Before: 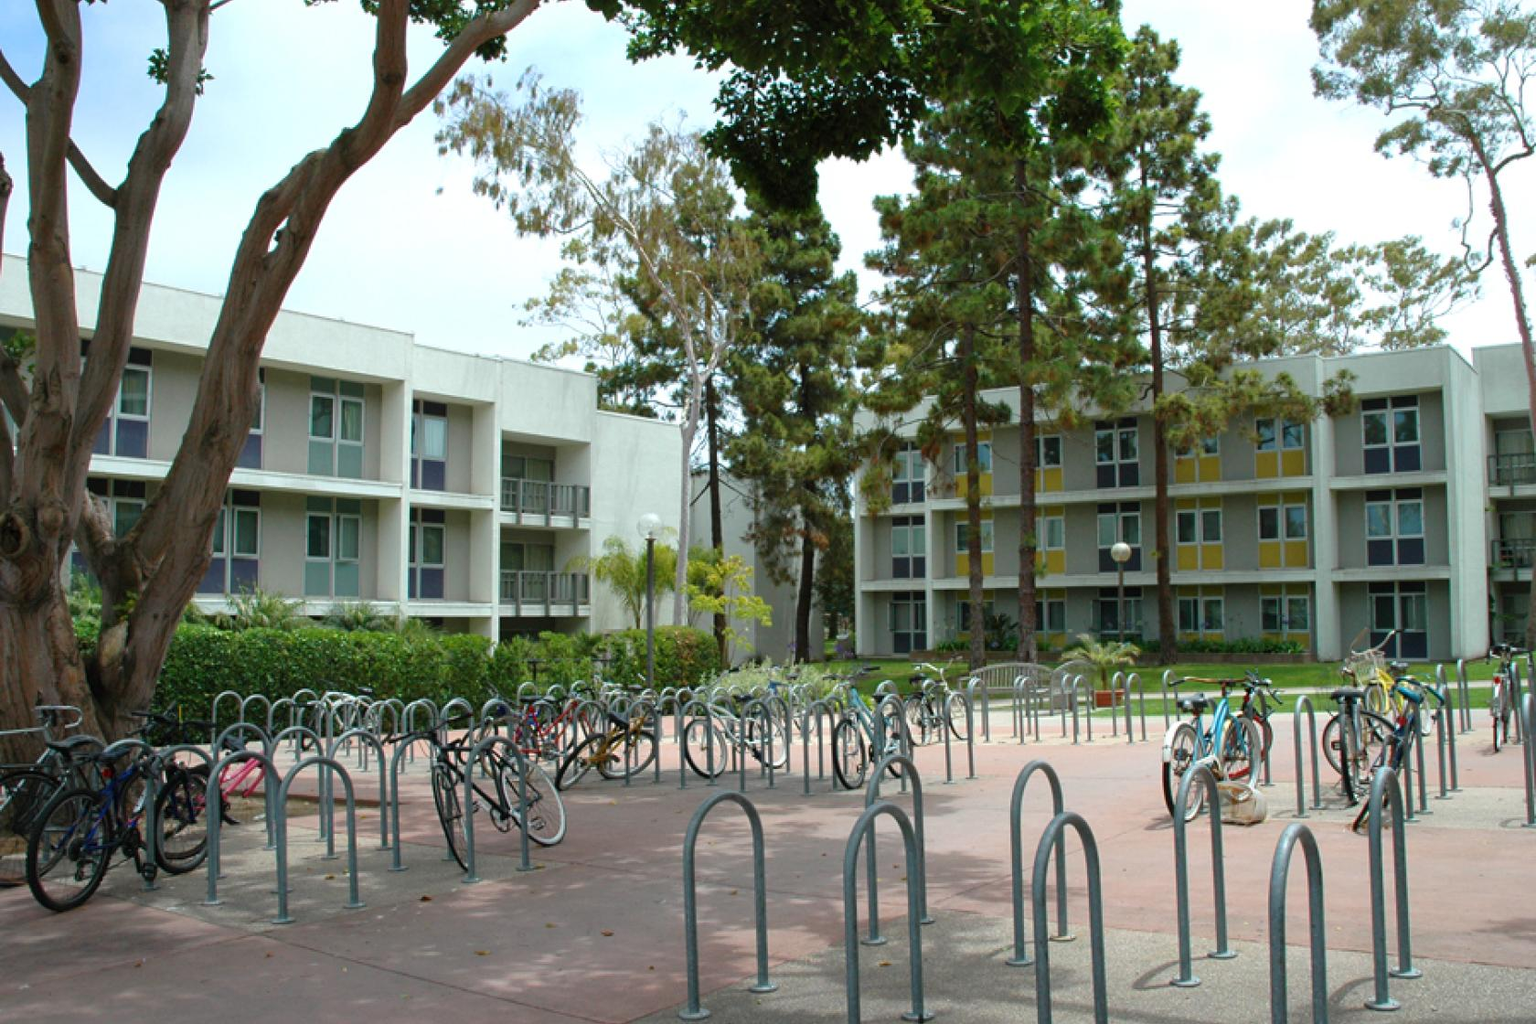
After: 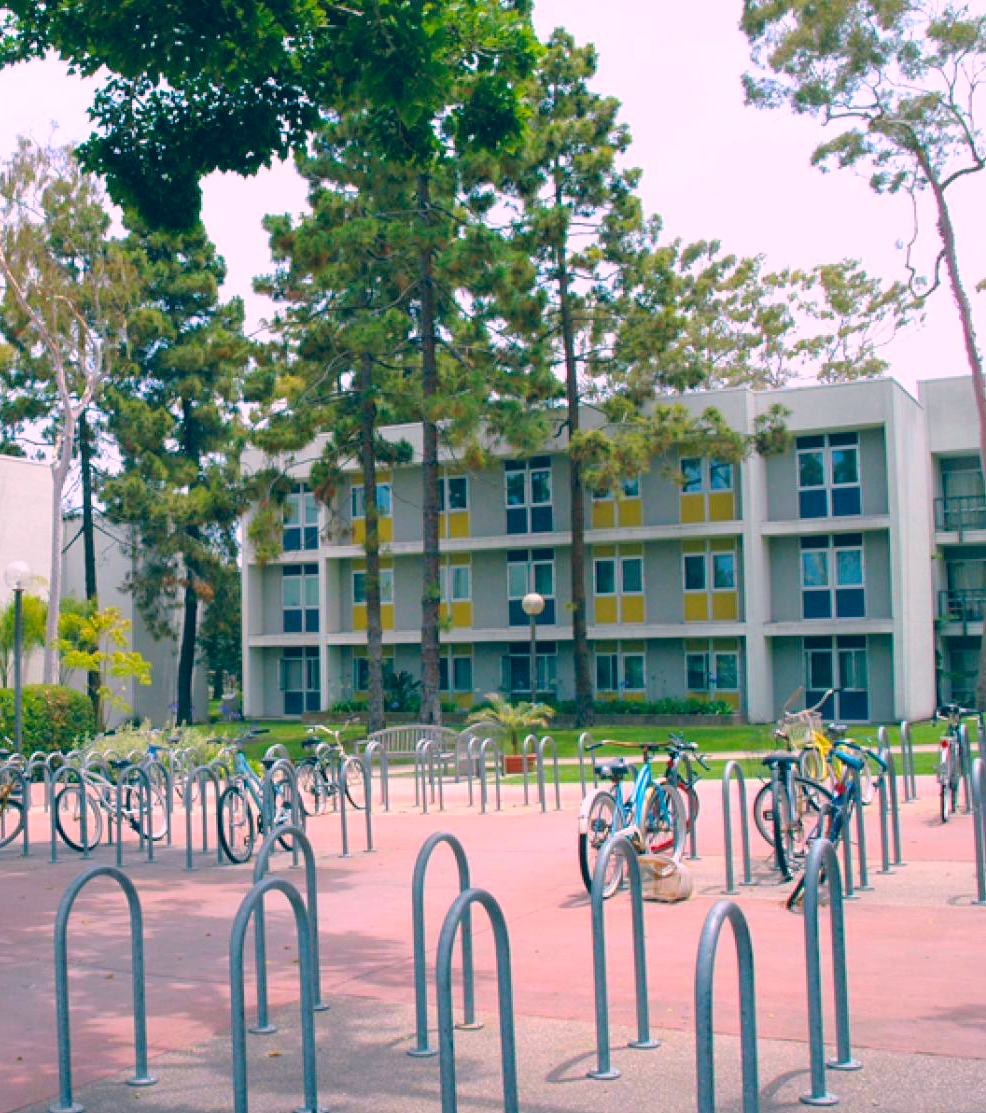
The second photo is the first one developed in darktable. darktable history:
contrast brightness saturation: brightness 0.152
color correction: highlights a* 17.35, highlights b* 0.25, shadows a* -14.8, shadows b* -14.49, saturation 1.52
crop: left 41.274%
